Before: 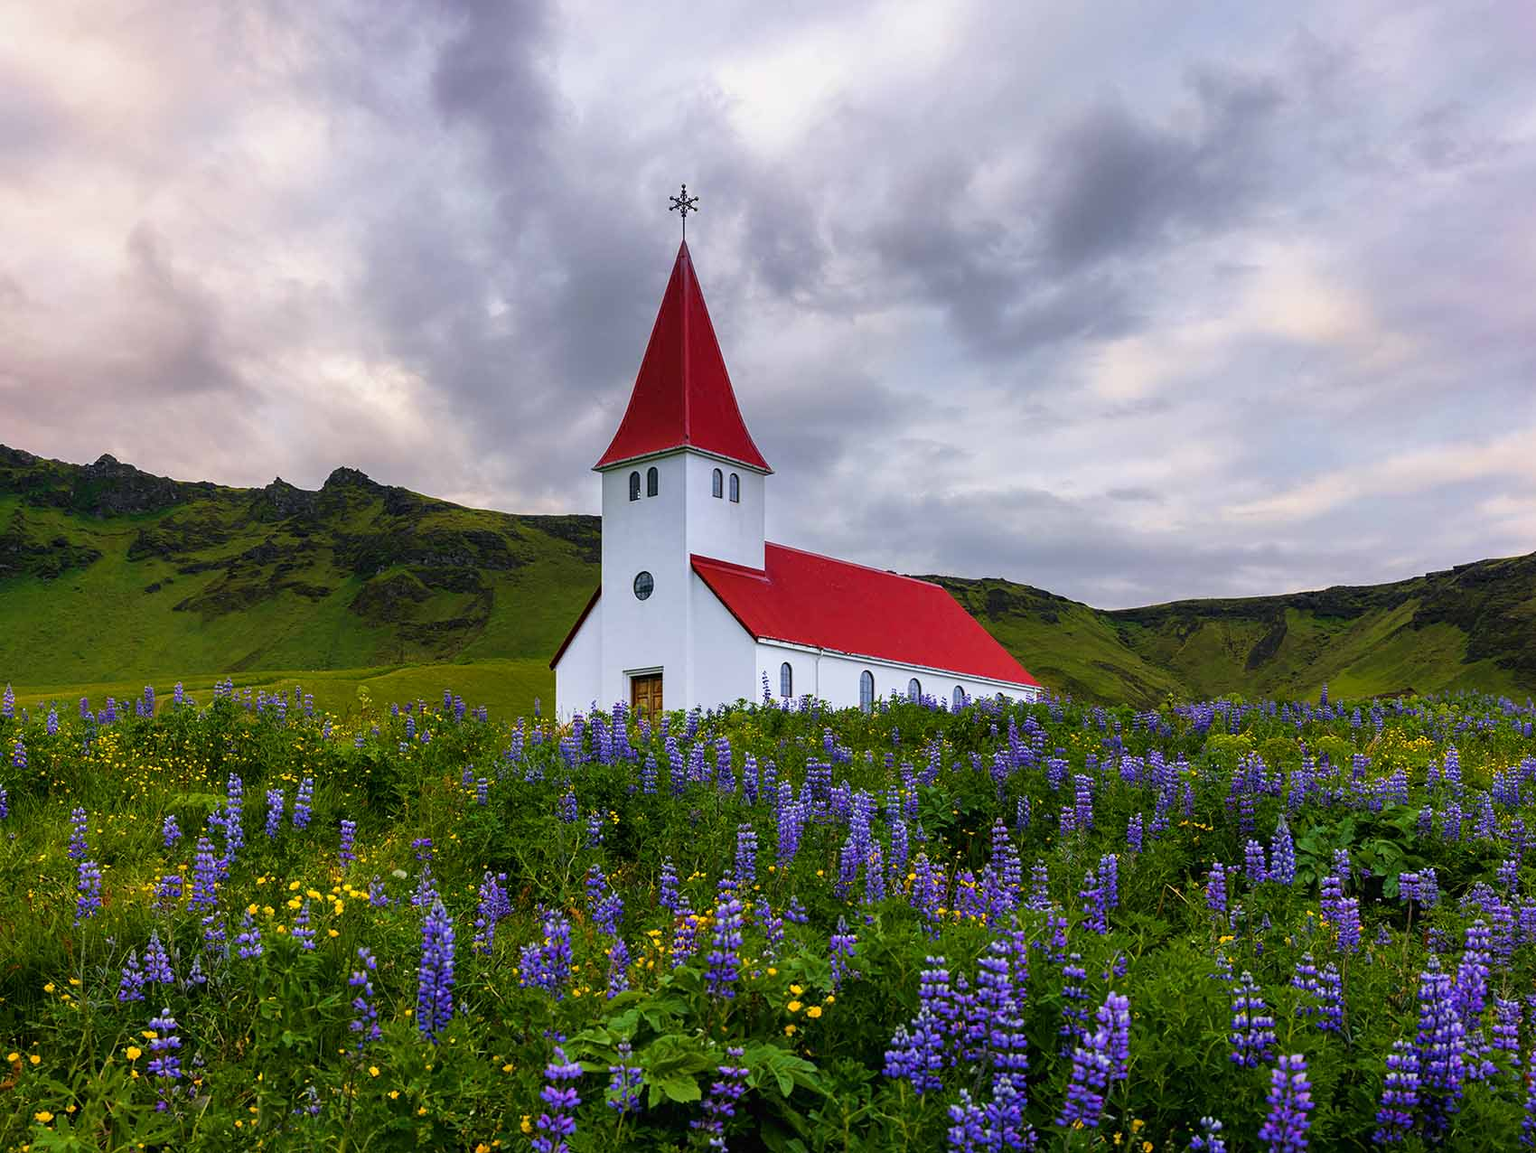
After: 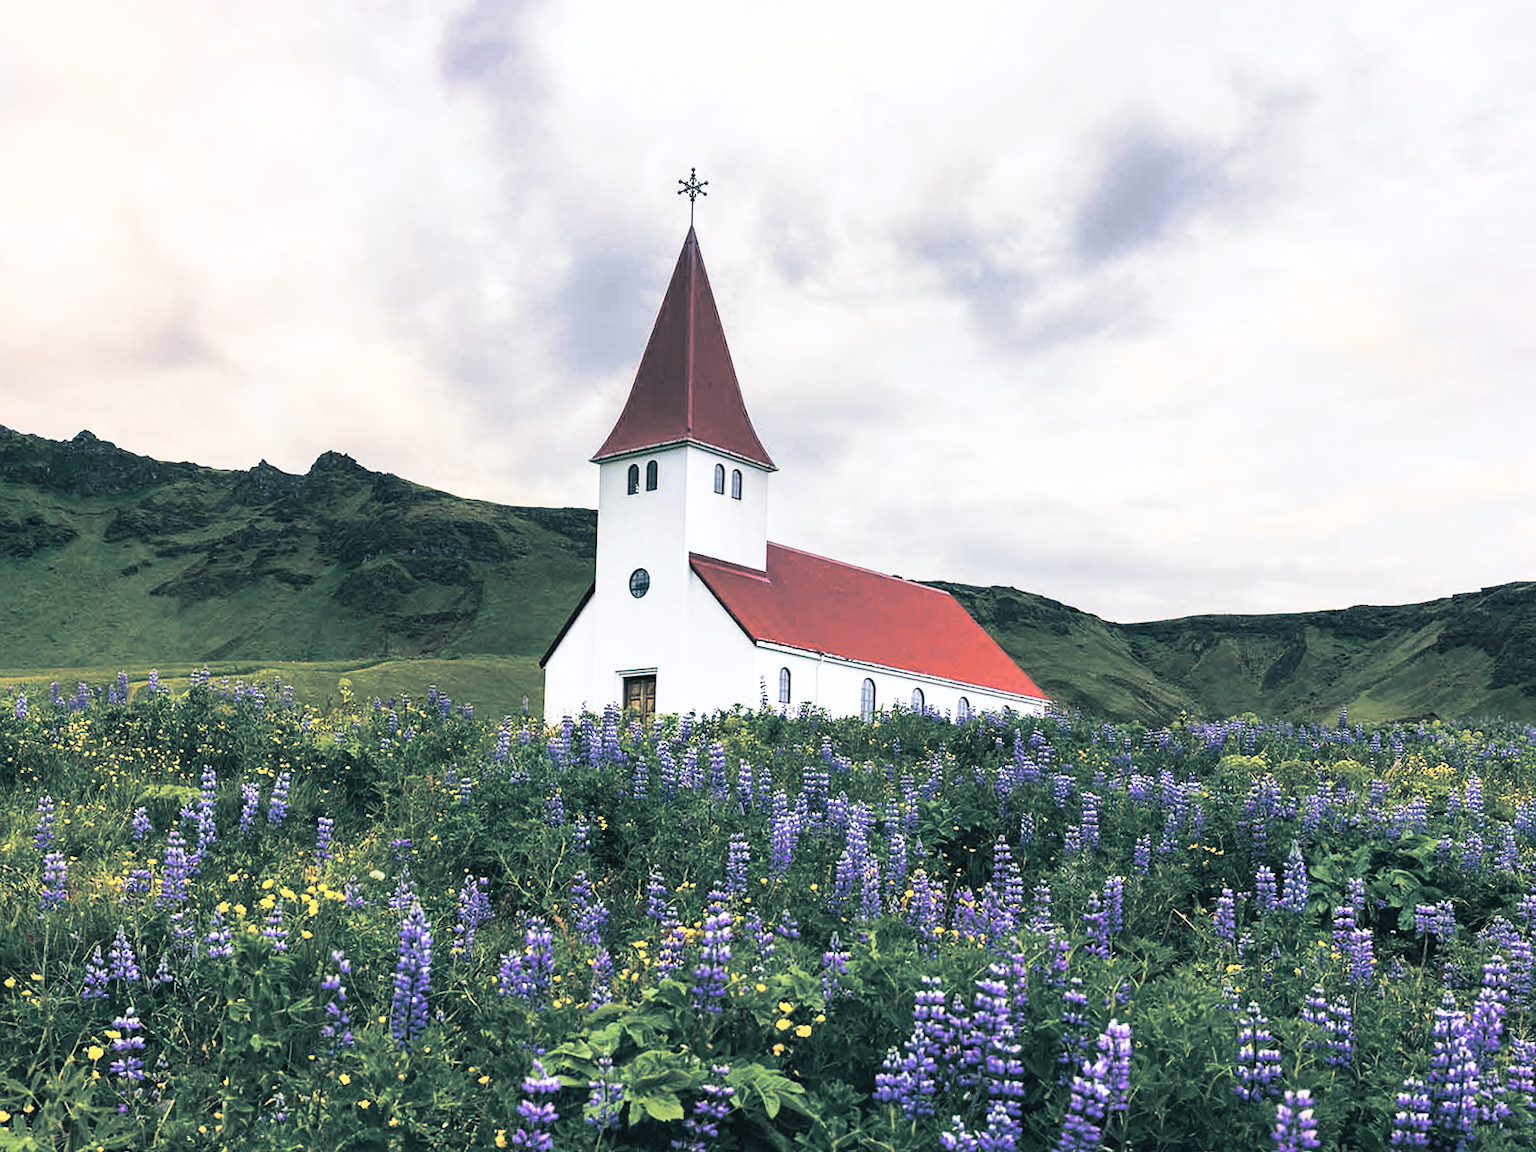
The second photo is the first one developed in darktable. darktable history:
crop and rotate: angle -1.69°
contrast brightness saturation: contrast 0.43, brightness 0.56, saturation -0.19
exposure: compensate highlight preservation false
split-toning: shadows › hue 205.2°, shadows › saturation 0.43, highlights › hue 54°, highlights › saturation 0.54
